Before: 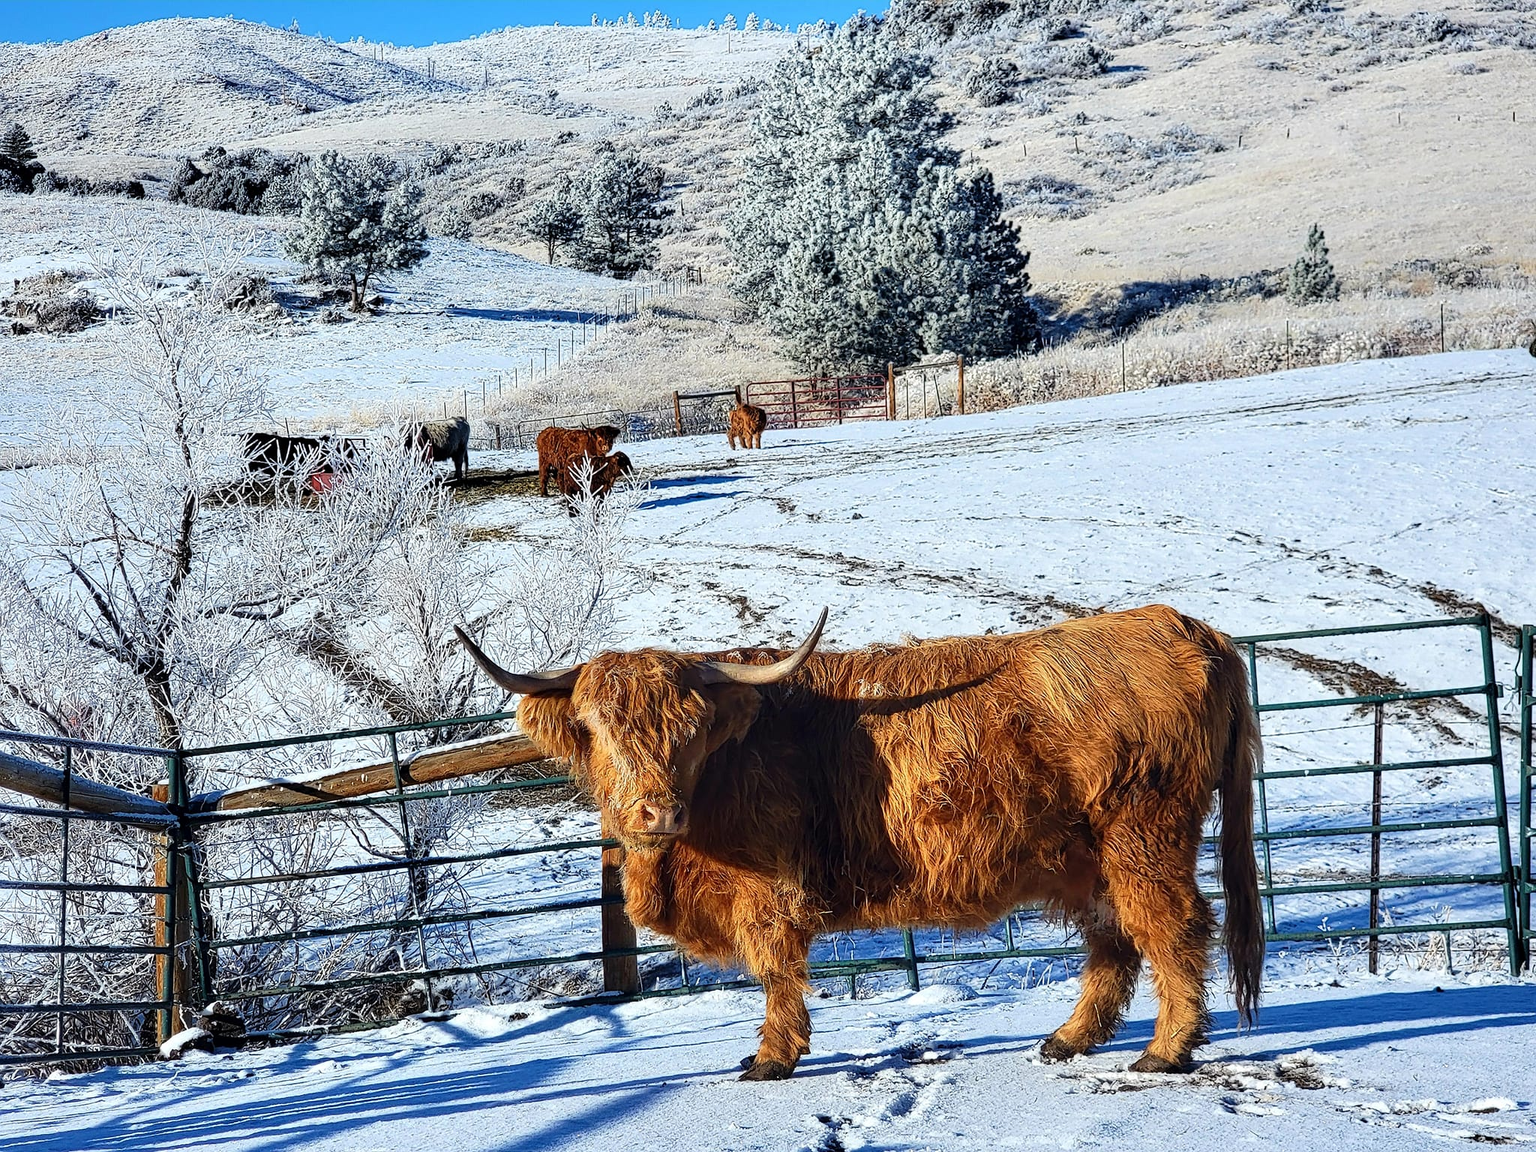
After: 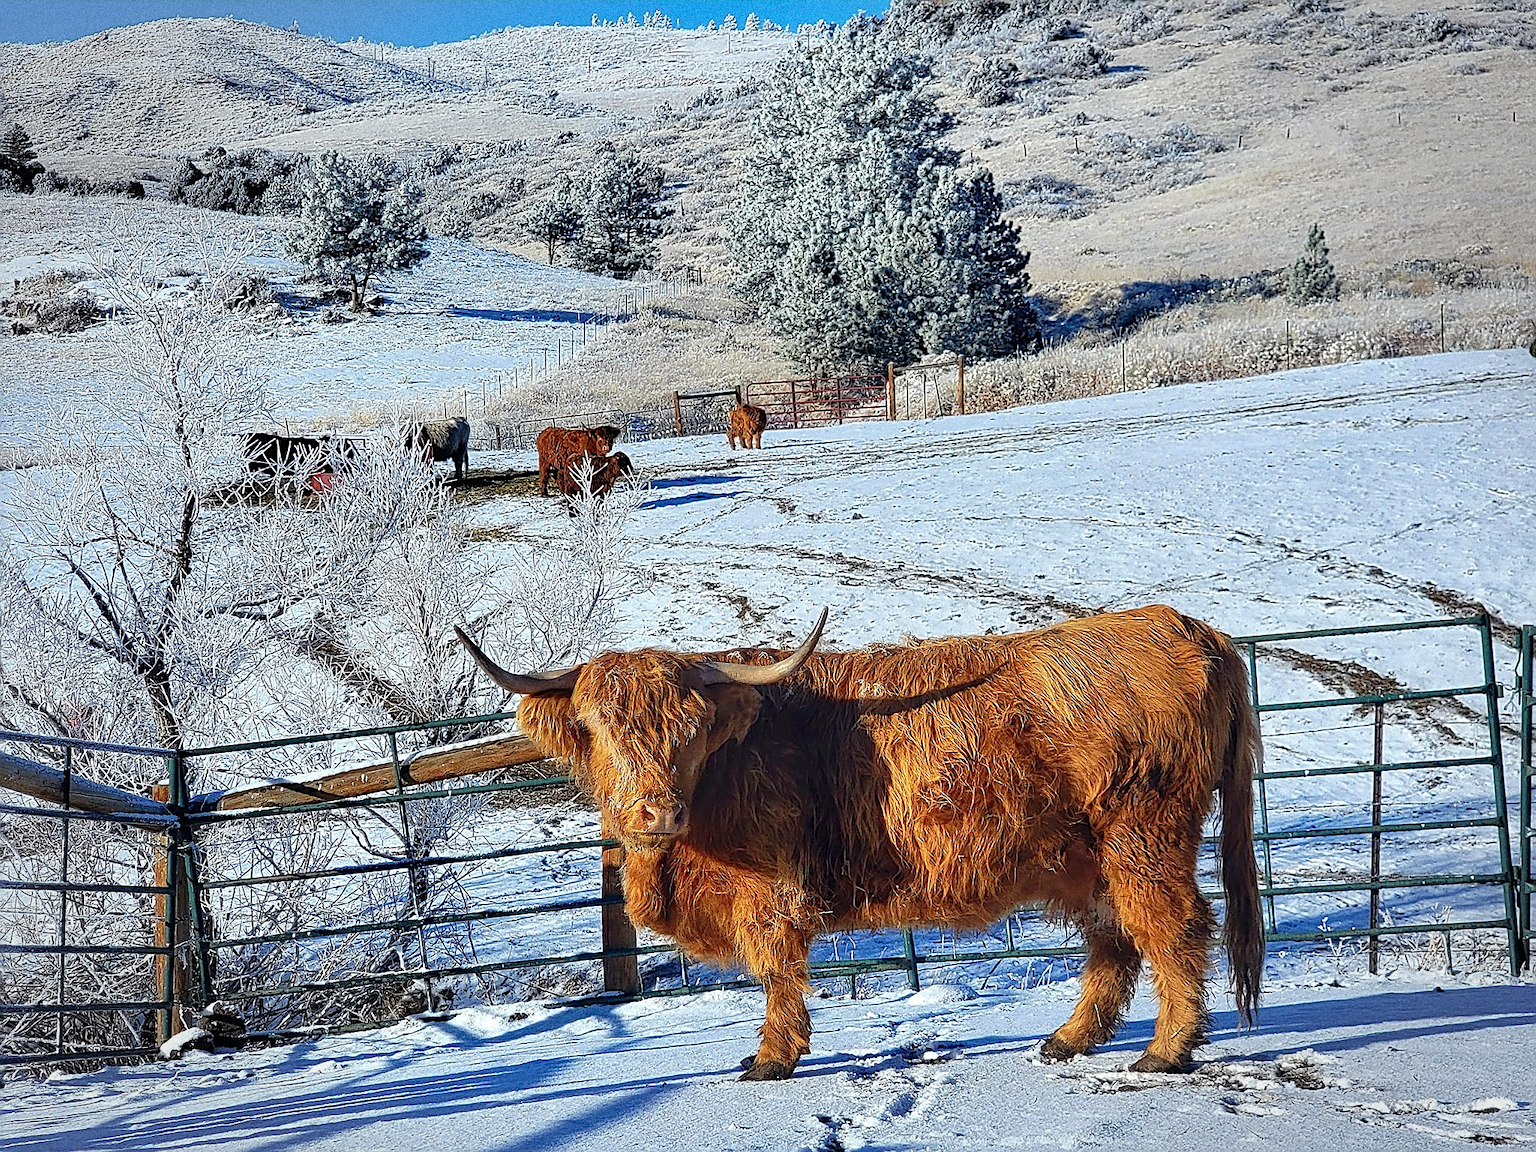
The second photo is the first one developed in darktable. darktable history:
shadows and highlights: on, module defaults
sharpen: on, module defaults
grain: coarseness 0.09 ISO, strength 40%
vignetting: fall-off start 91%, fall-off radius 39.39%, brightness -0.182, saturation -0.3, width/height ratio 1.219, shape 1.3, dithering 8-bit output, unbound false
